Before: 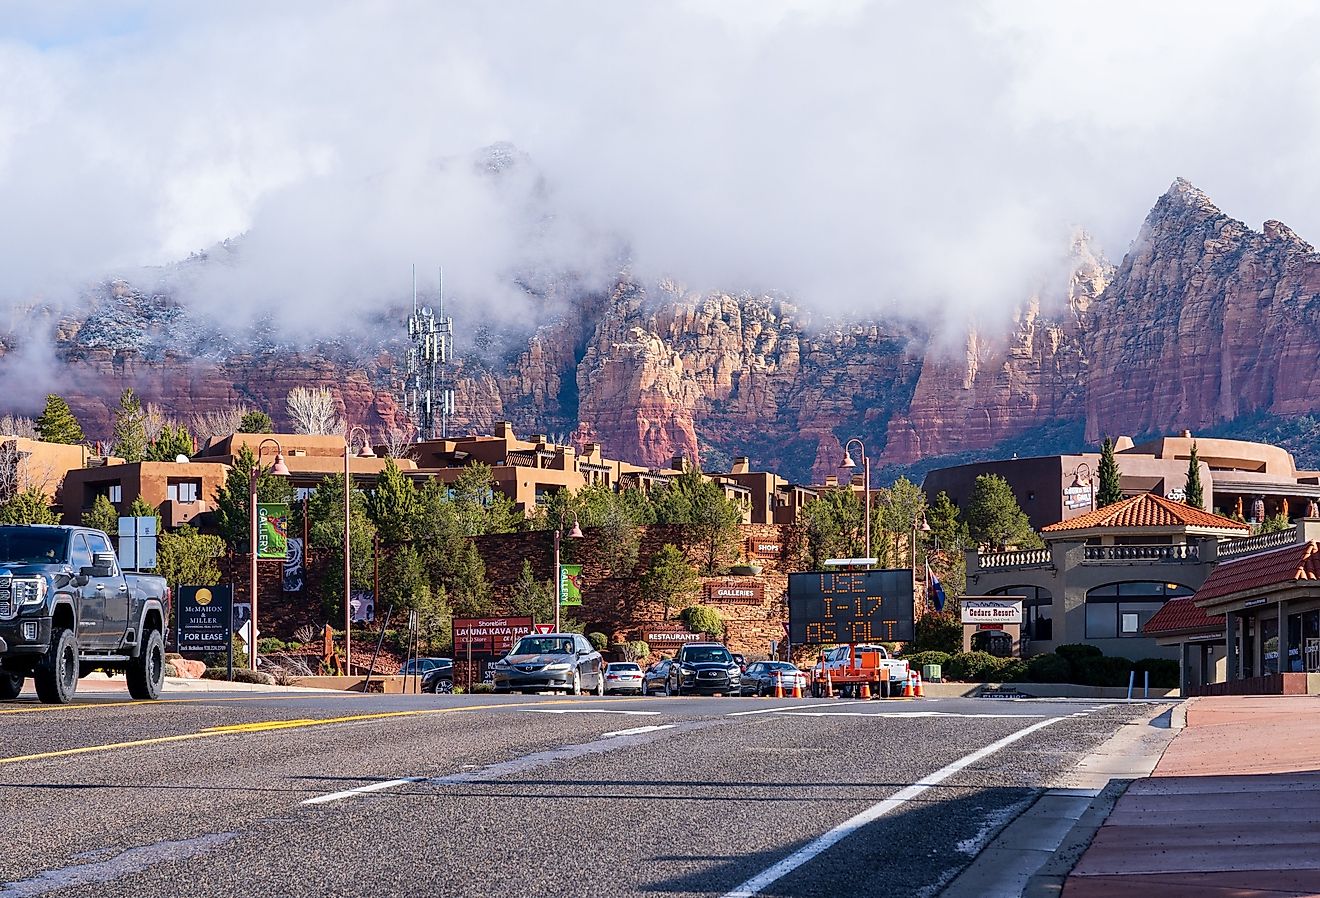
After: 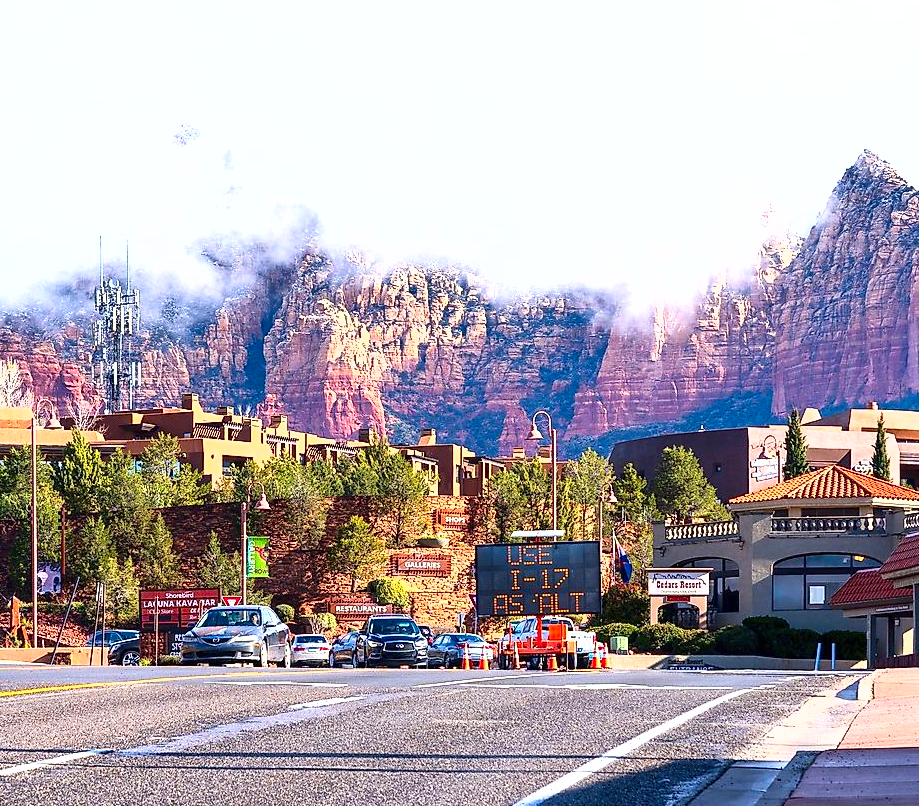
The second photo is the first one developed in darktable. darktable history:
exposure: exposure 0.924 EV, compensate exposure bias true, compensate highlight preservation false
crop and rotate: left 23.716%, top 3.173%, right 6.613%, bottom 7.023%
contrast brightness saturation: contrast 0.091, saturation 0.271
shadows and highlights: shadows 52.66, soften with gaussian
